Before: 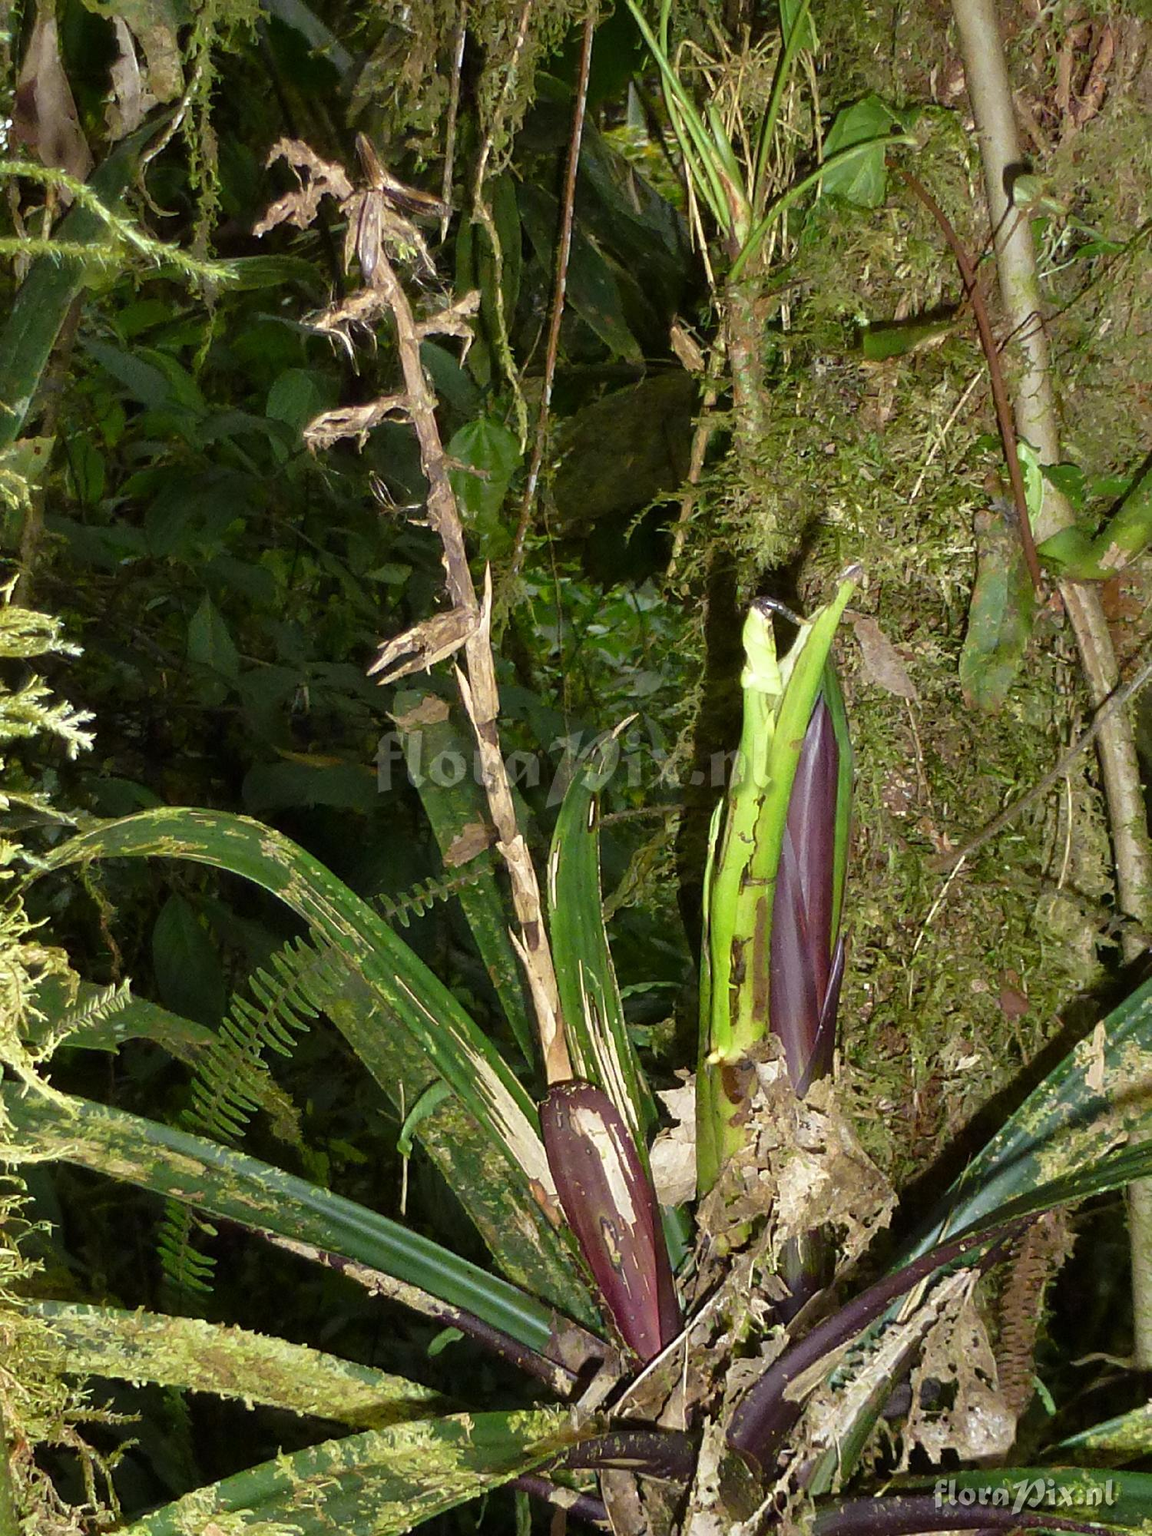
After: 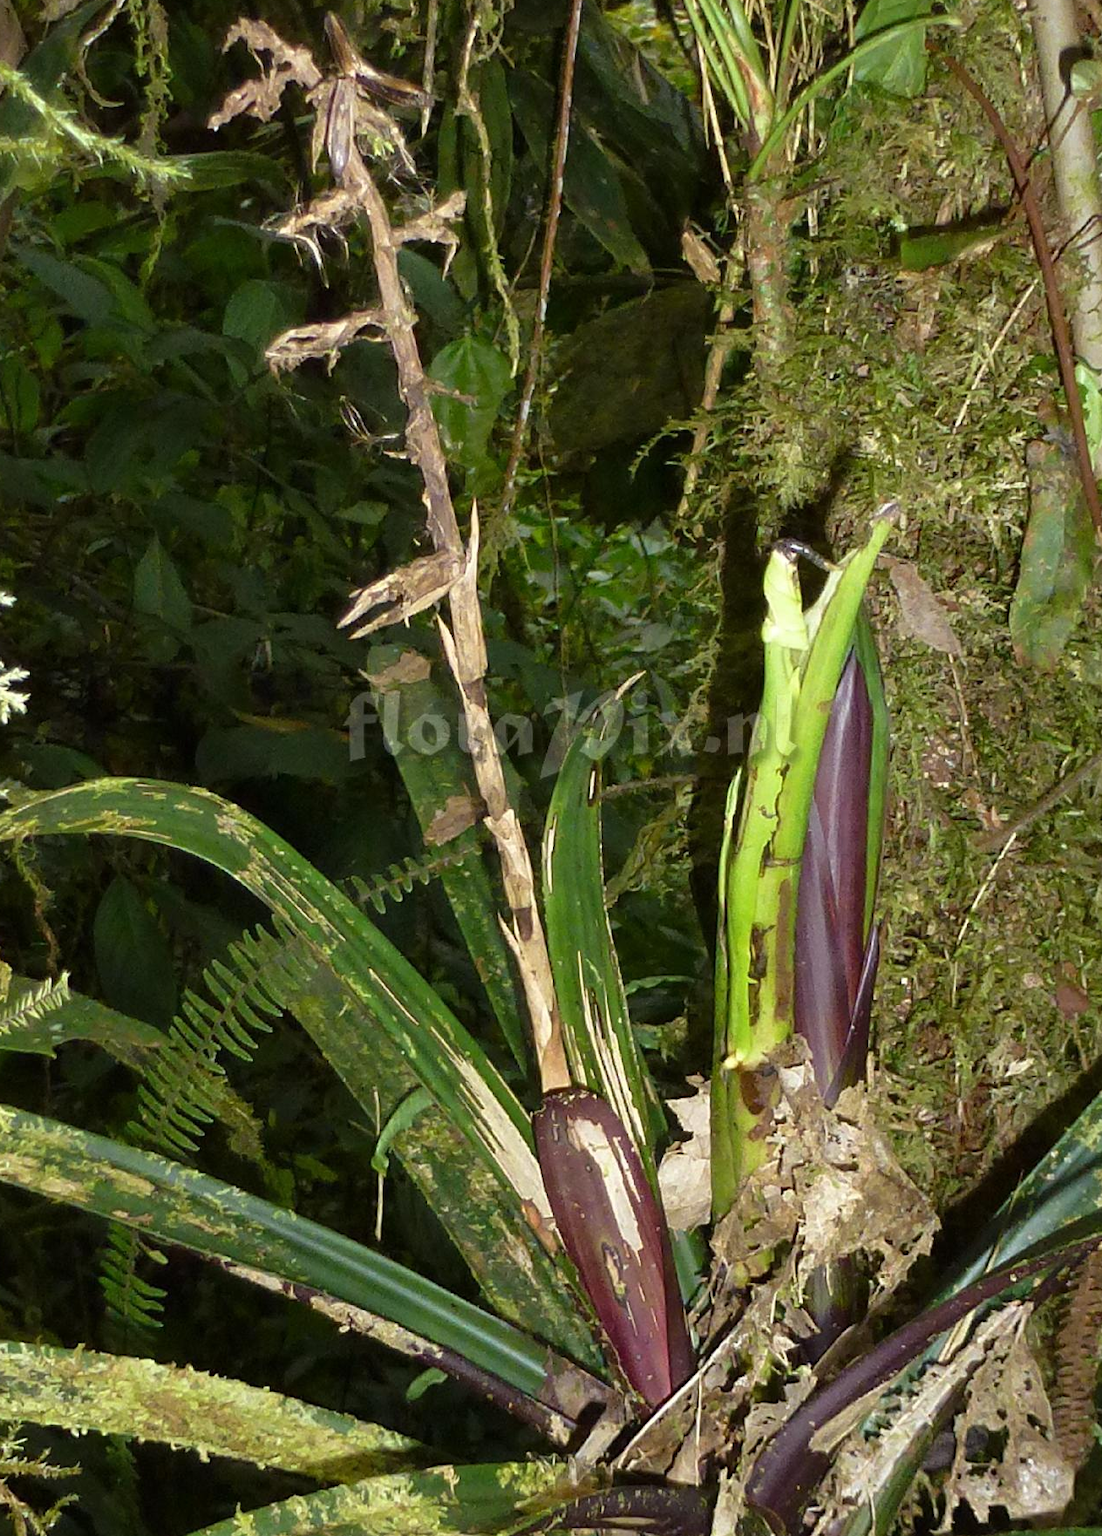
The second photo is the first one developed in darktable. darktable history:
crop: left 6.074%, top 7.955%, right 9.543%, bottom 3.944%
